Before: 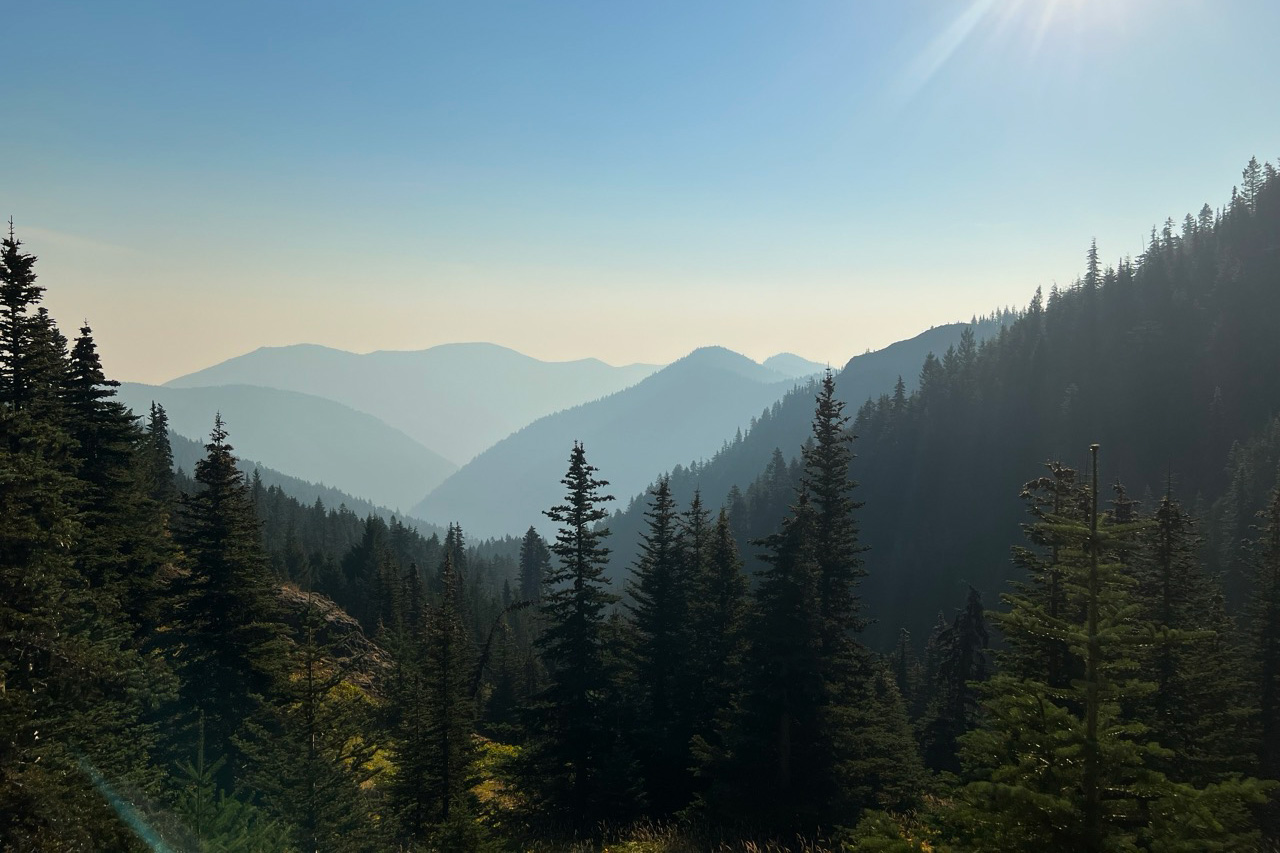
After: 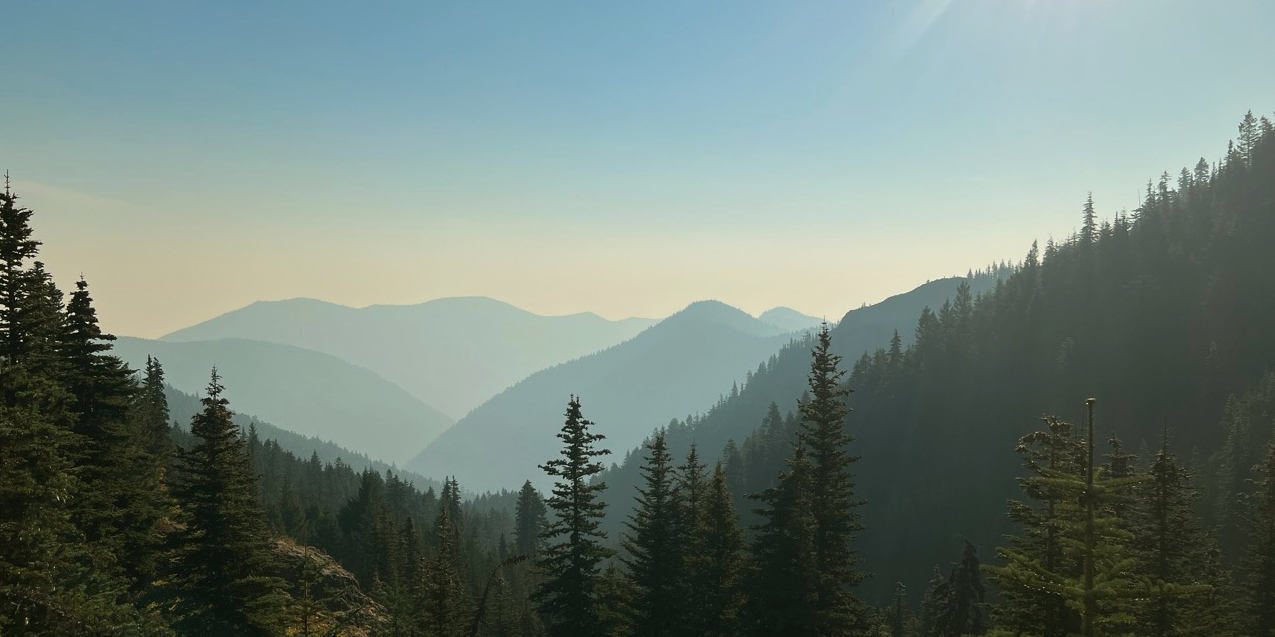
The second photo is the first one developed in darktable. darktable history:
color balance: mode lift, gamma, gain (sRGB), lift [1.04, 1, 1, 0.97], gamma [1.01, 1, 1, 0.97], gain [0.96, 1, 1, 0.97]
crop: left 0.387%, top 5.469%, bottom 19.809%
